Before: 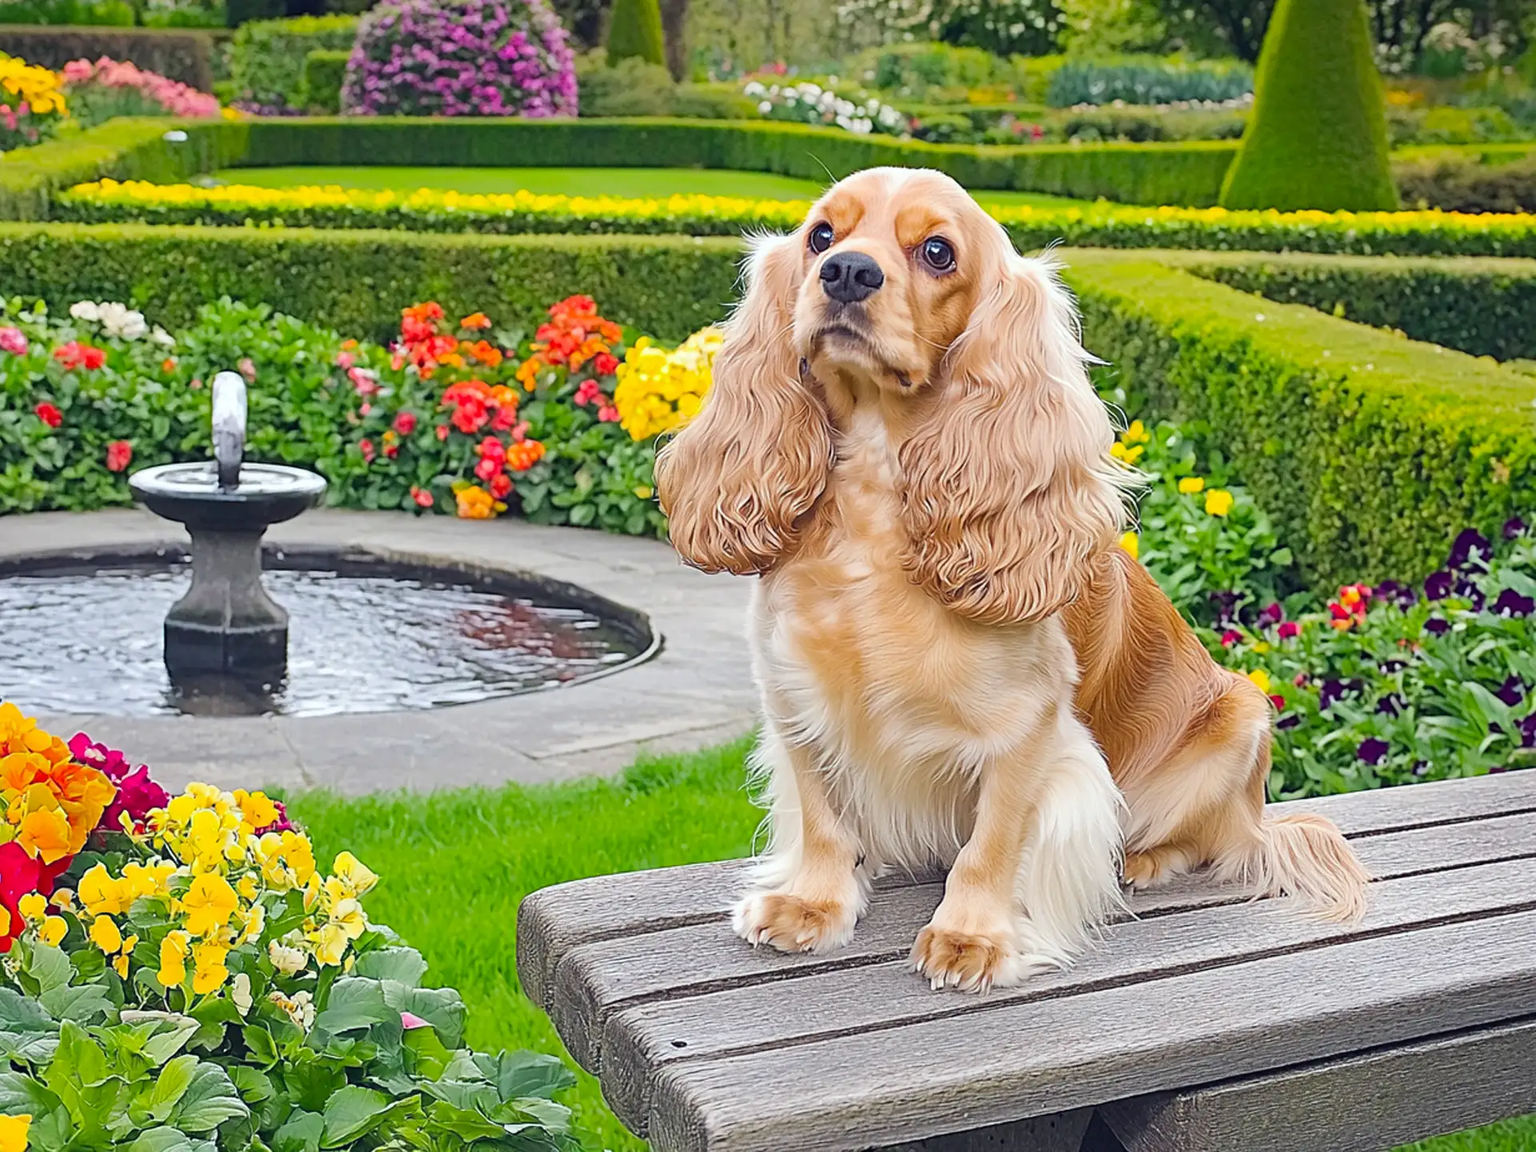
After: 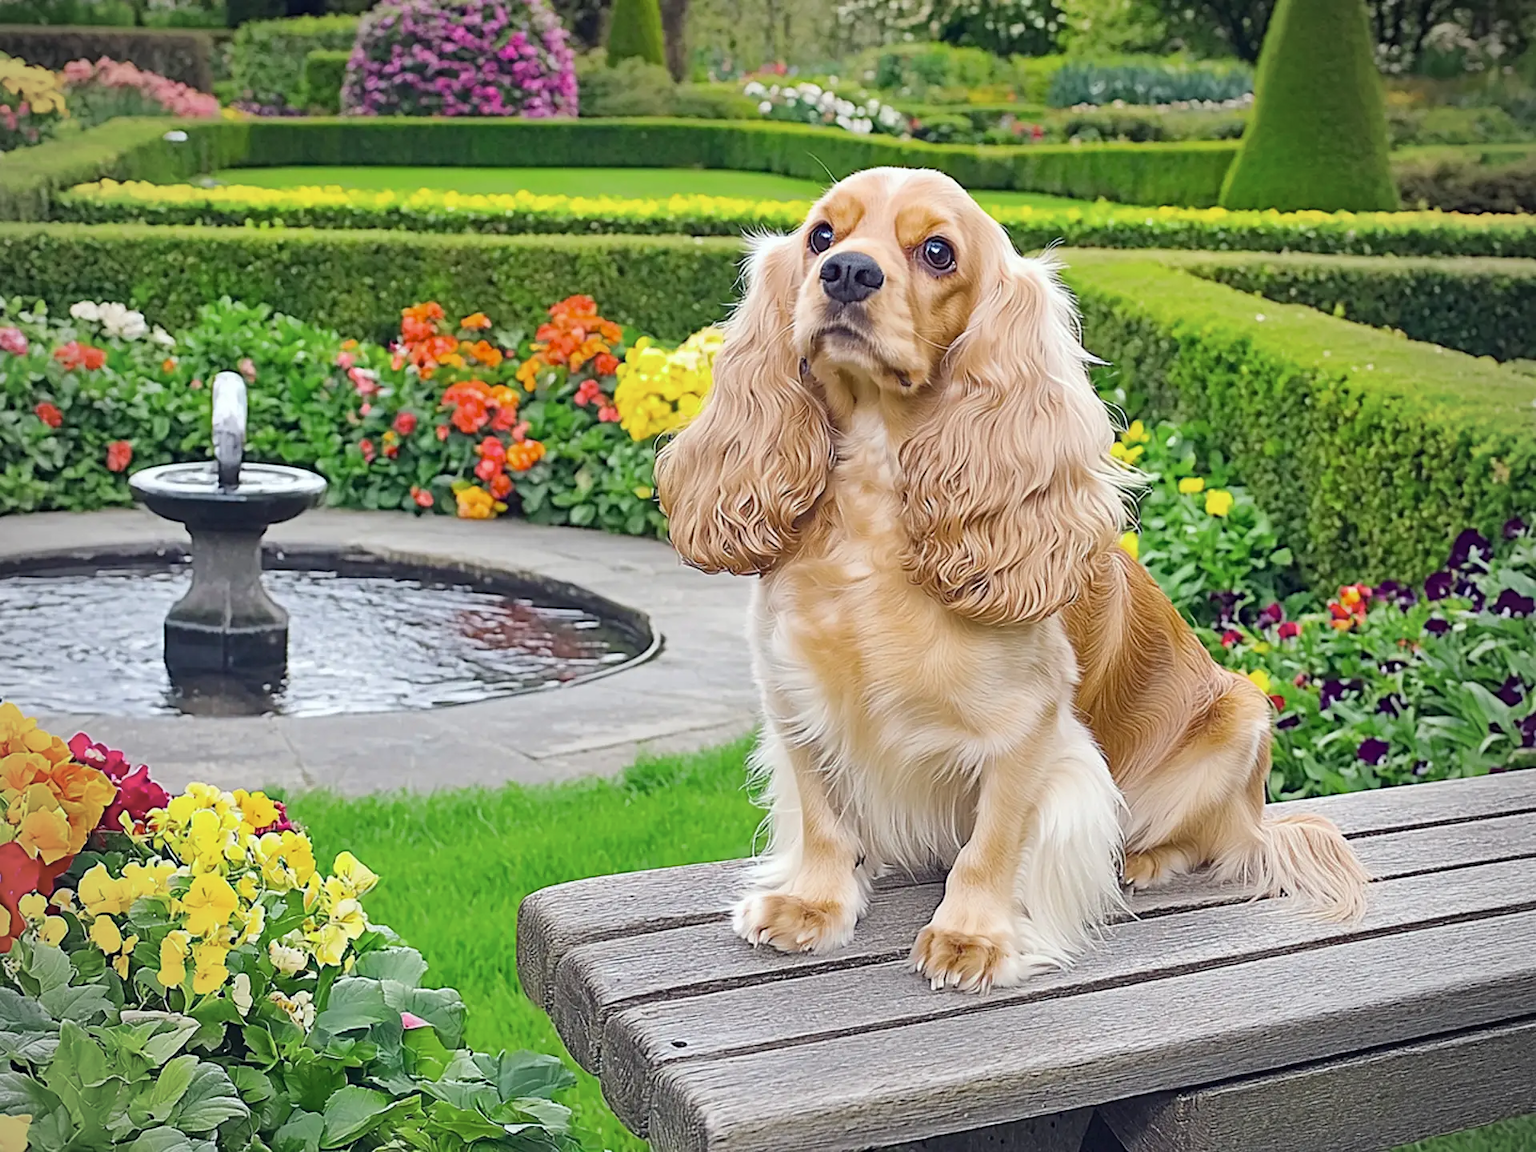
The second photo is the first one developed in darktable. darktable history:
exposure: black level correction 0.001, compensate exposure bias true, compensate highlight preservation false
color zones: curves: ch1 [(0.113, 0.438) (0.75, 0.5)]; ch2 [(0.12, 0.526) (0.75, 0.5)]
vignetting: brightness -0.34, unbound false
color correction: highlights b* 0.052, saturation 0.979
